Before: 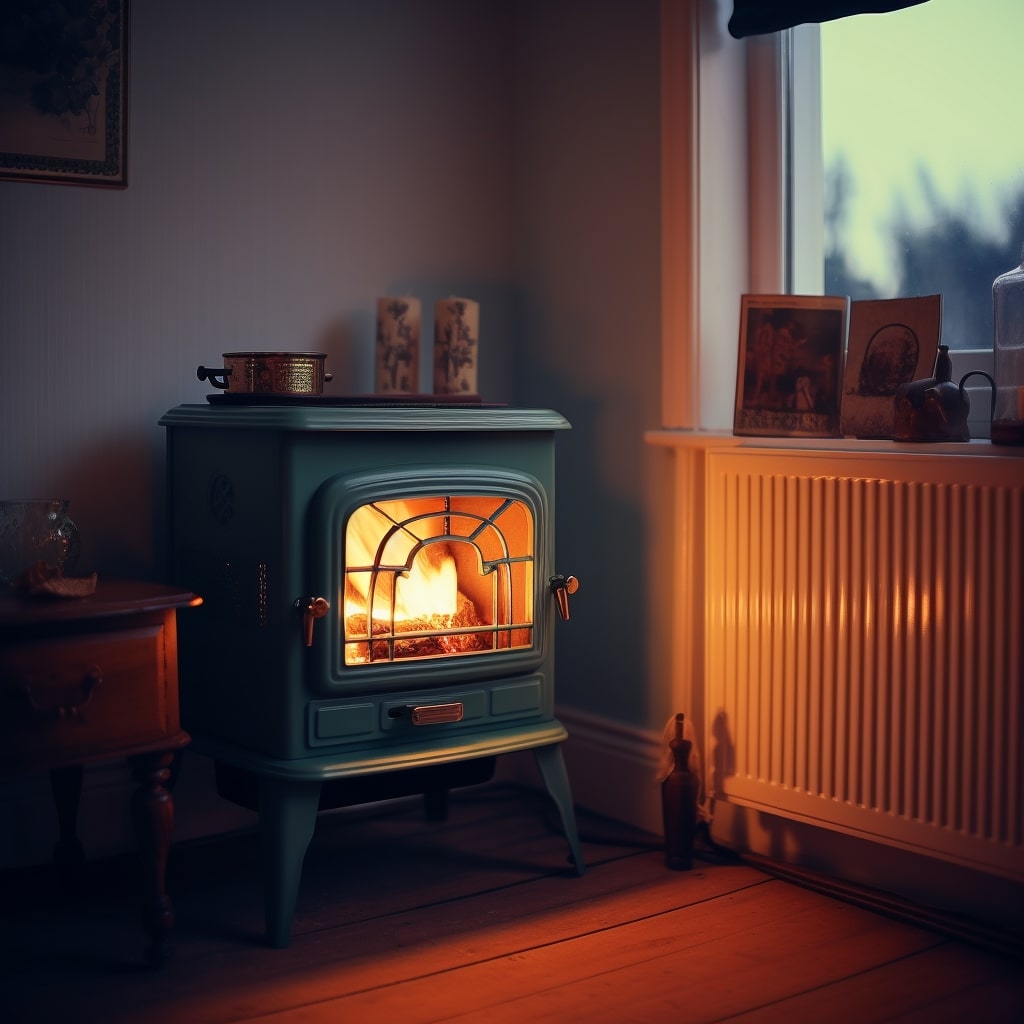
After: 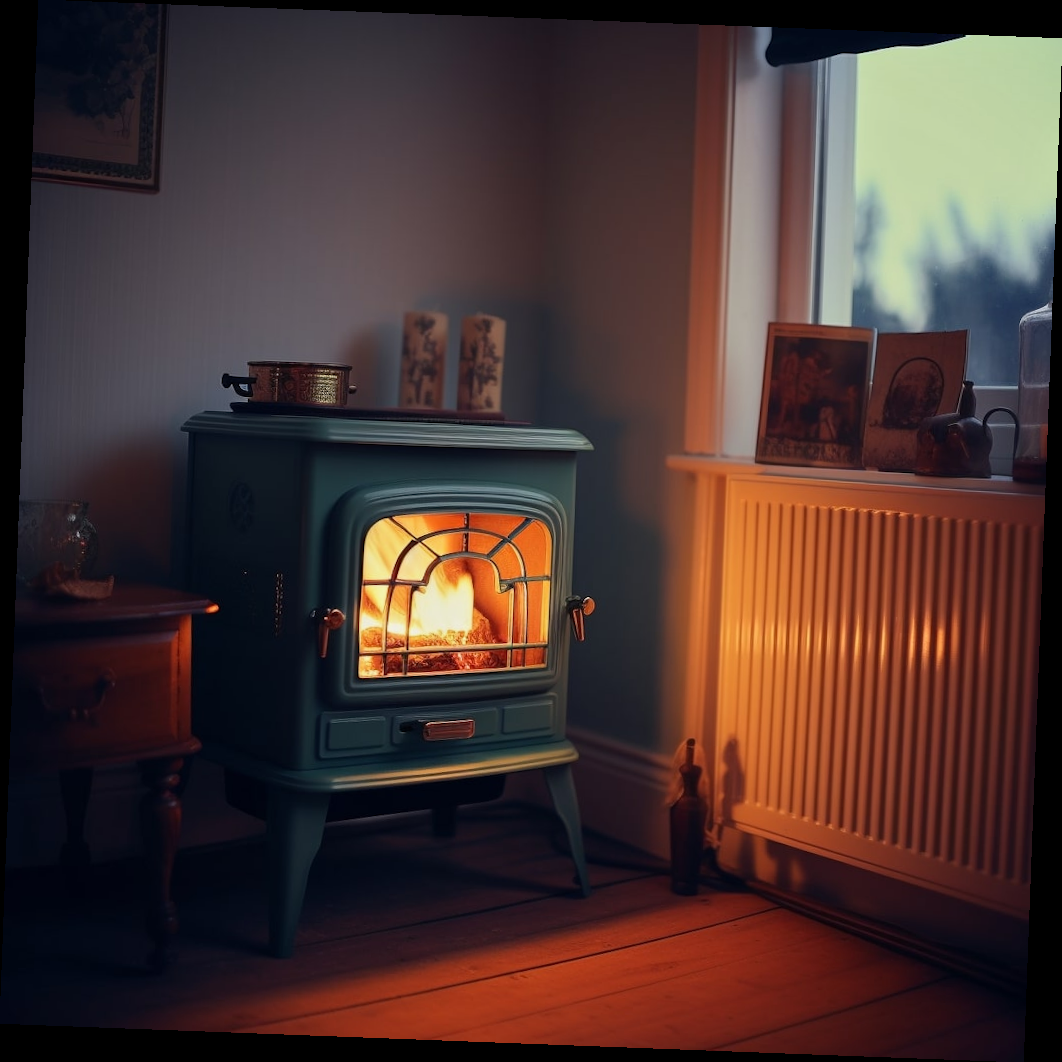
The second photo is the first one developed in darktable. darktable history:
tone equalizer: -8 EV -0.002 EV, -7 EV 0.005 EV, -6 EV -0.009 EV, -5 EV 0.011 EV, -4 EV -0.012 EV, -3 EV 0.007 EV, -2 EV -0.062 EV, -1 EV -0.293 EV, +0 EV -0.582 EV, smoothing diameter 2%, edges refinement/feathering 20, mask exposure compensation -1.57 EV, filter diffusion 5
rotate and perspective: rotation 2.17°, automatic cropping off
